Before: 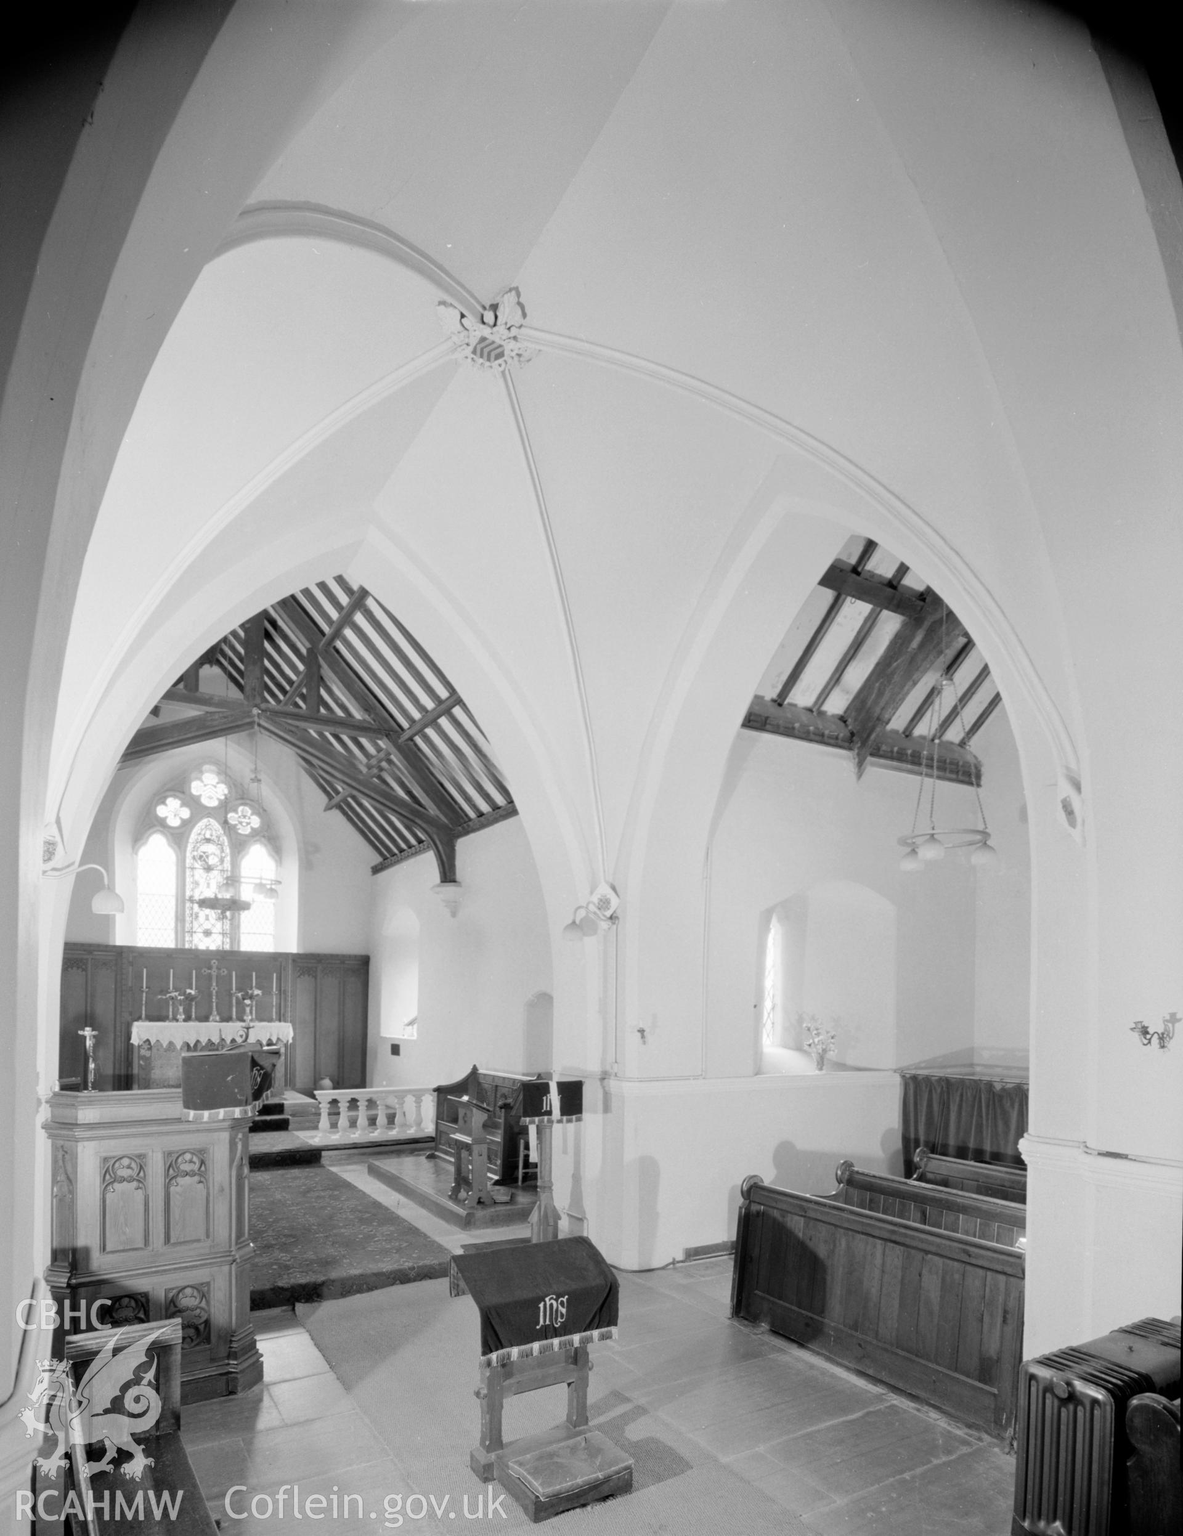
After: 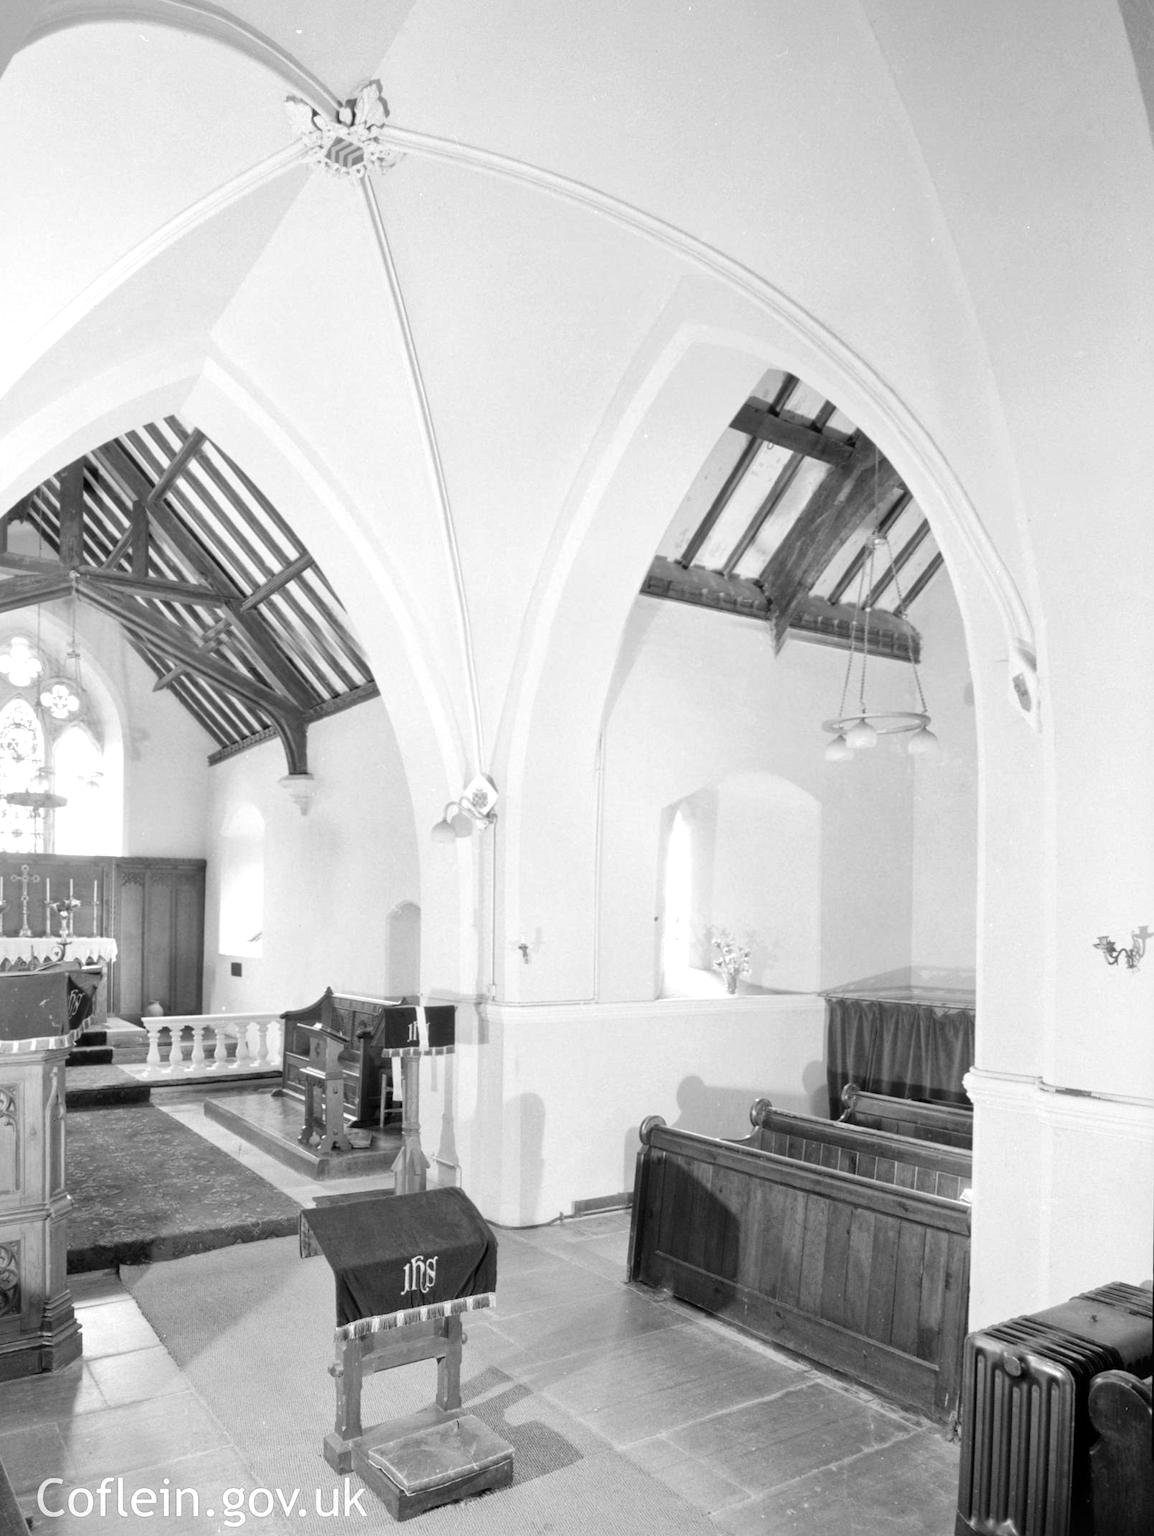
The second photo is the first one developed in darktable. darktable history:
local contrast: mode bilateral grid, contrast 20, coarseness 50, detail 130%, midtone range 0.2
exposure: black level correction -0.002, exposure 0.54 EV, compensate highlight preservation false
crop: left 16.315%, top 14.246%
